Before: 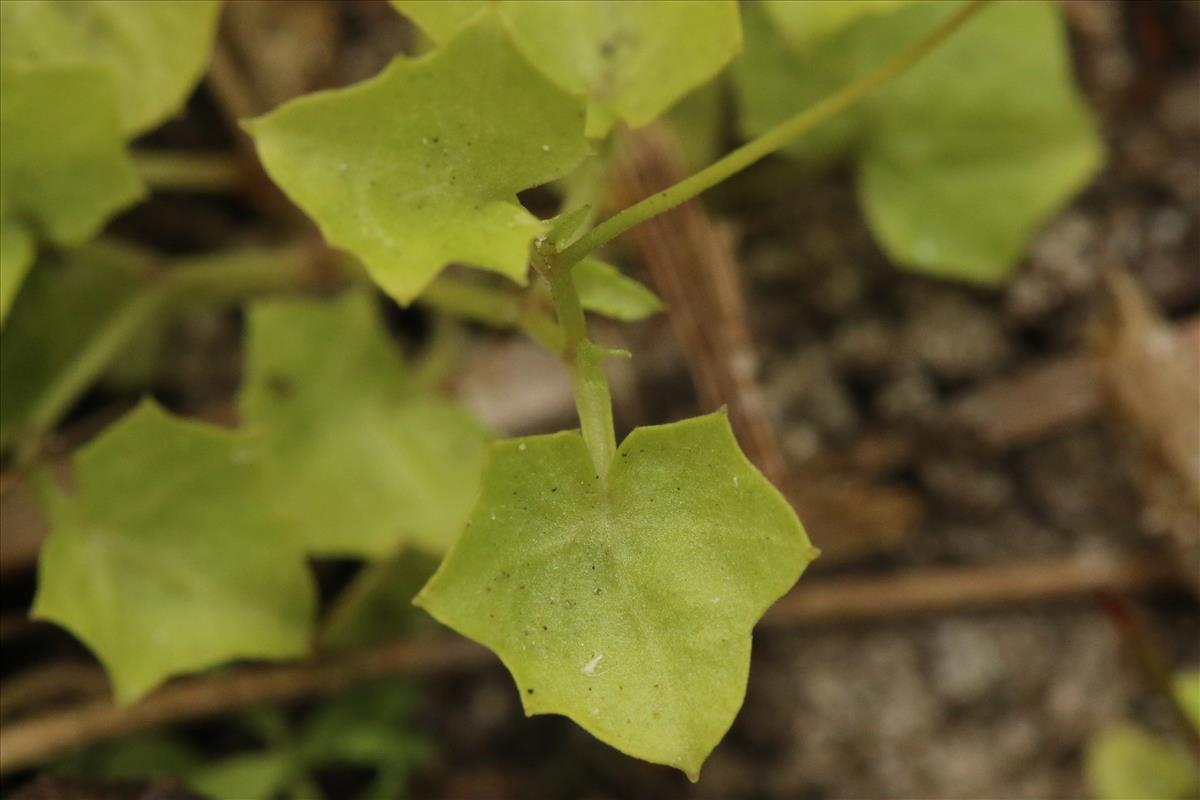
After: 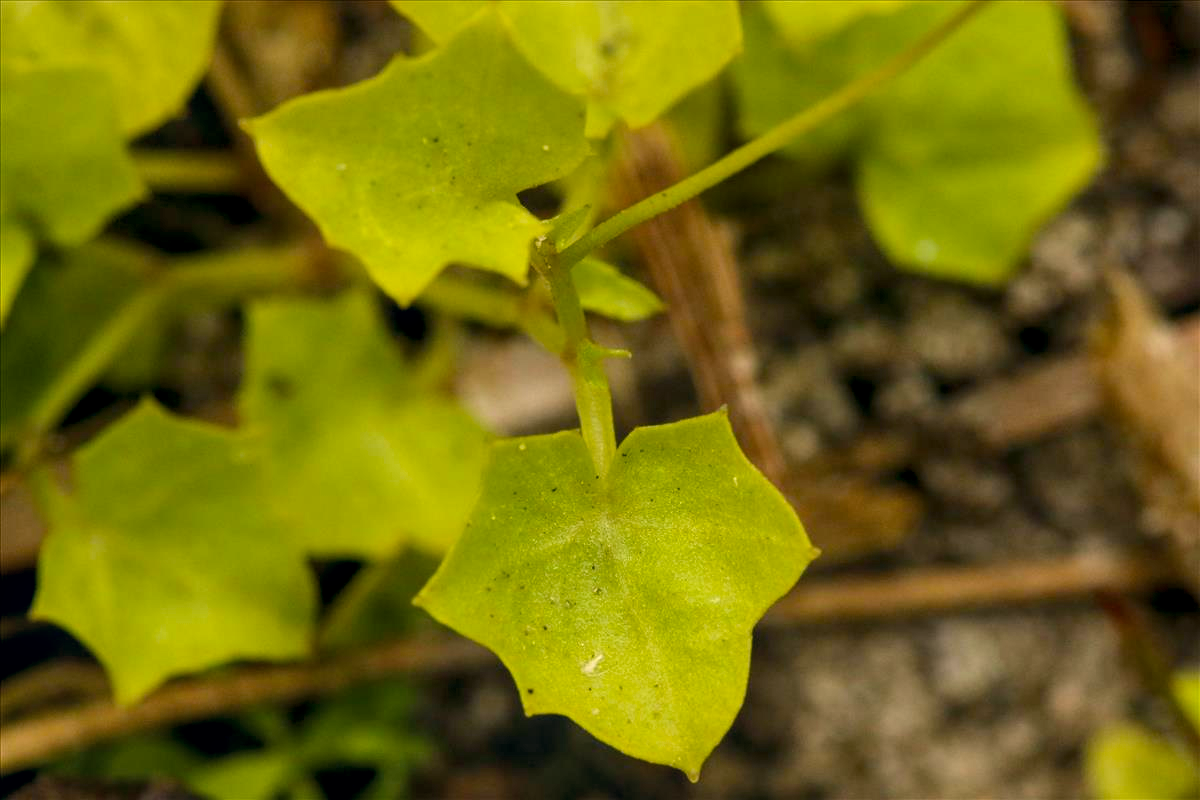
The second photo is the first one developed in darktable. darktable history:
color balance rgb: perceptual saturation grading › global saturation 20%, global vibrance 20%
exposure: black level correction 0.003, exposure 0.383 EV, compensate highlight preservation false
local contrast: on, module defaults
color correction: highlights a* 5.38, highlights b* 5.3, shadows a* -4.26, shadows b* -5.11
